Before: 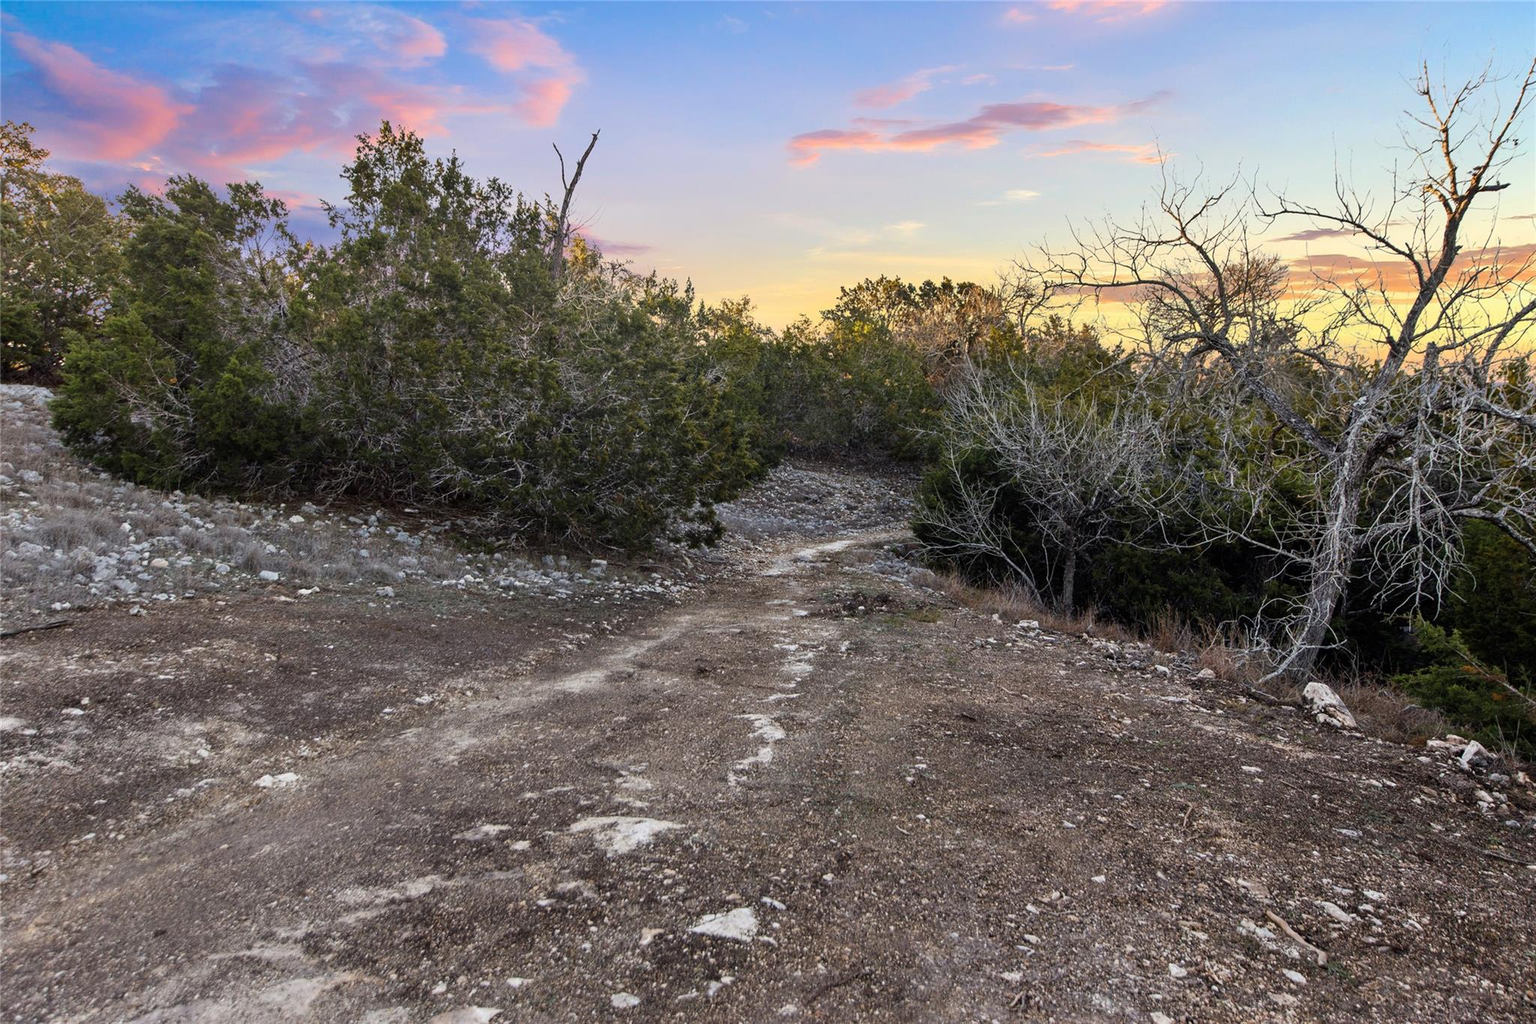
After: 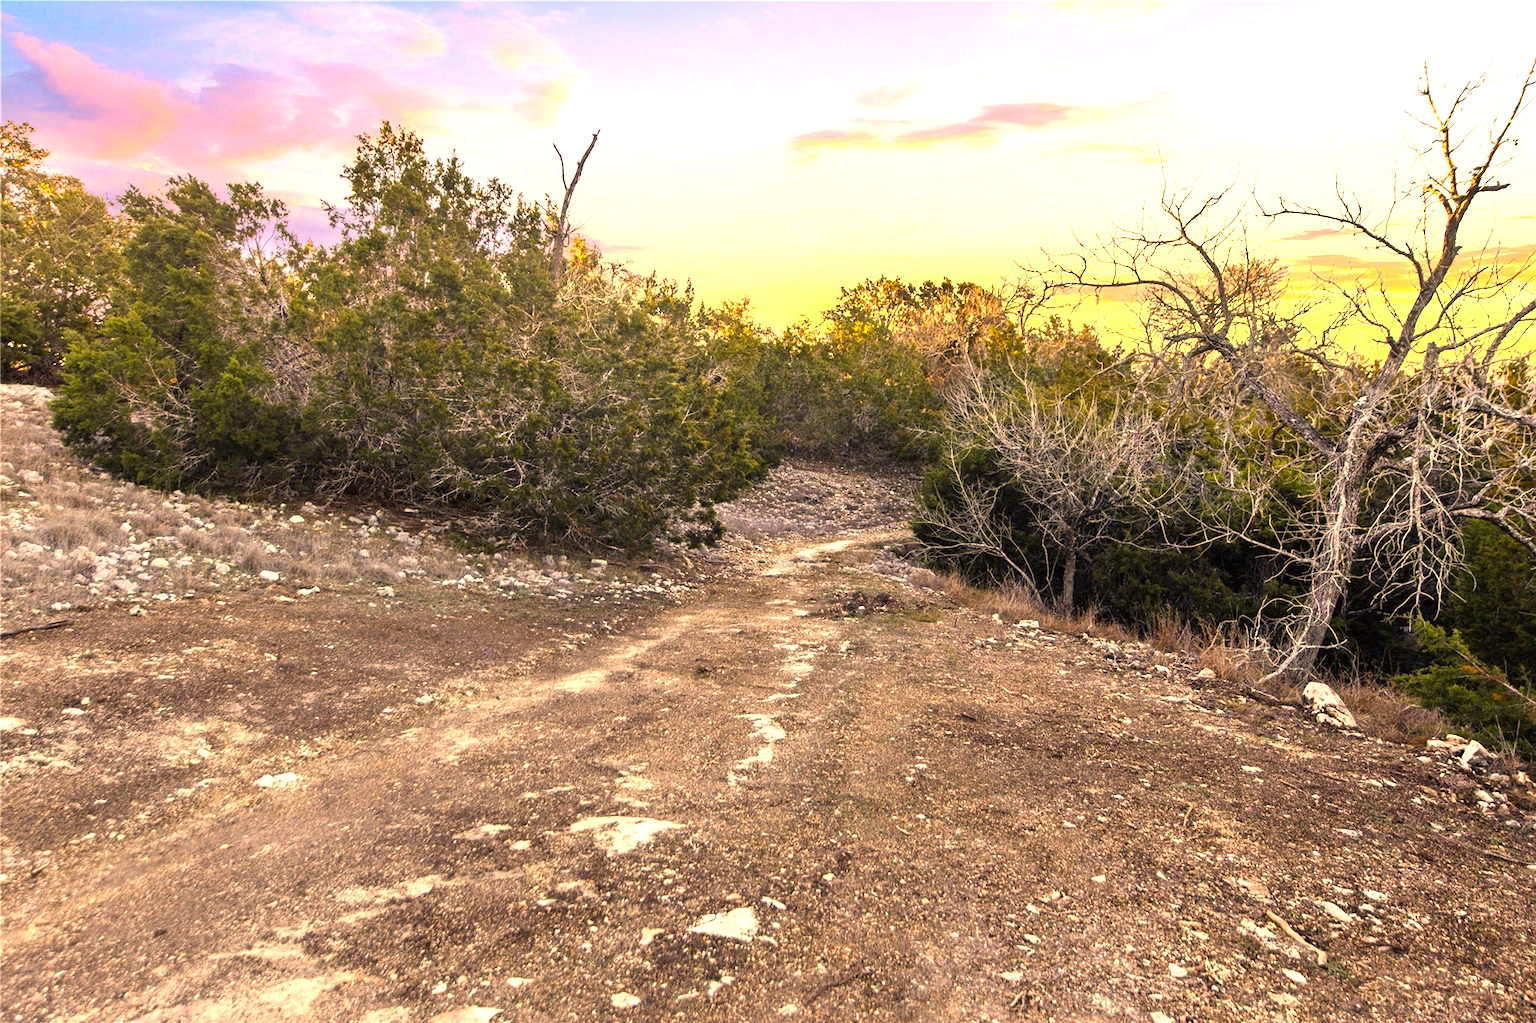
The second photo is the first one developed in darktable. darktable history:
exposure: black level correction 0, exposure 1.2 EV, compensate highlight preservation false
color correction: highlights a* 15, highlights b* 31.55
